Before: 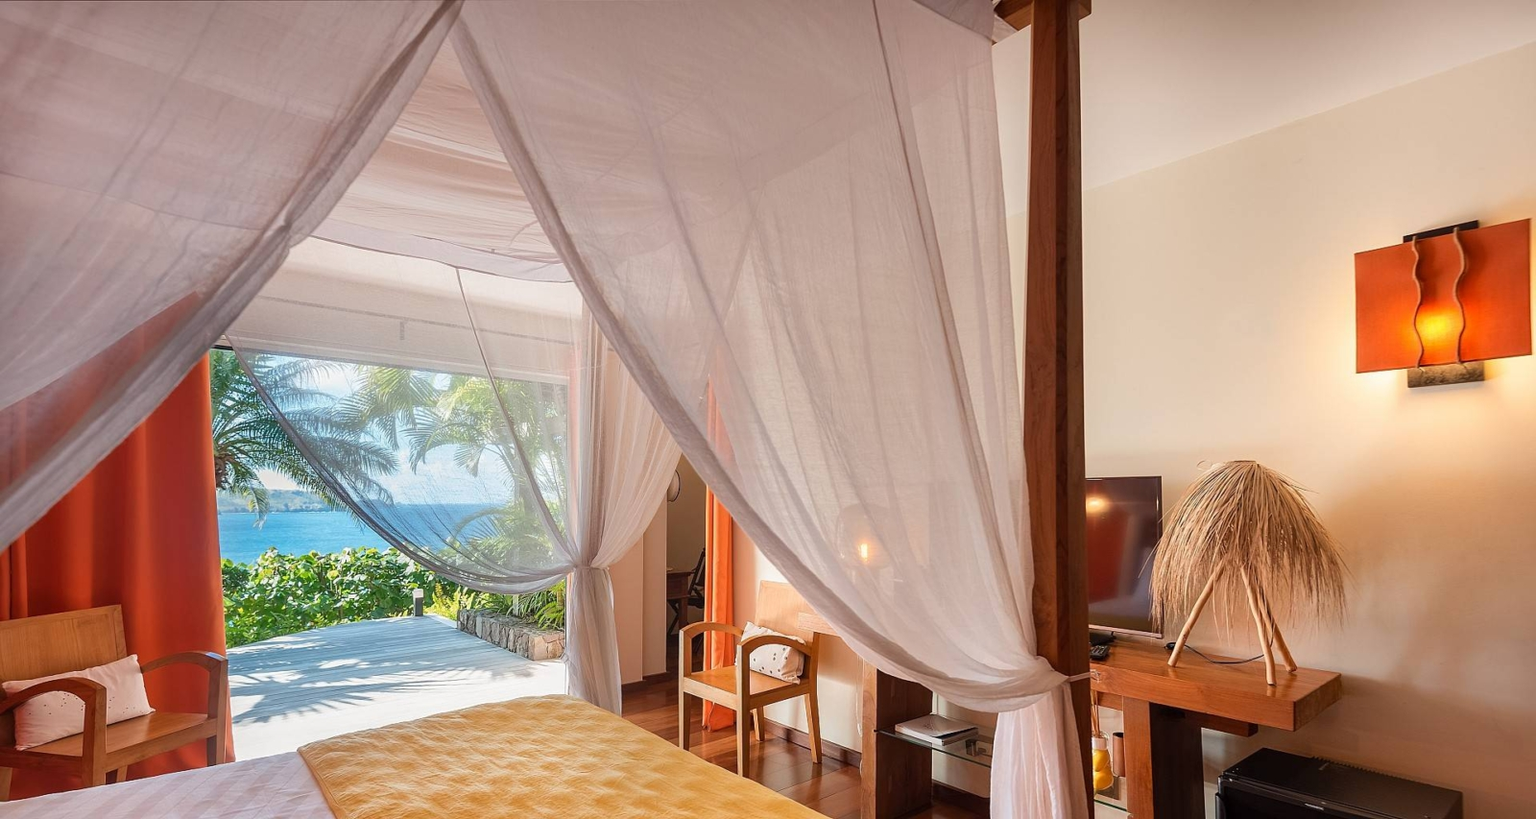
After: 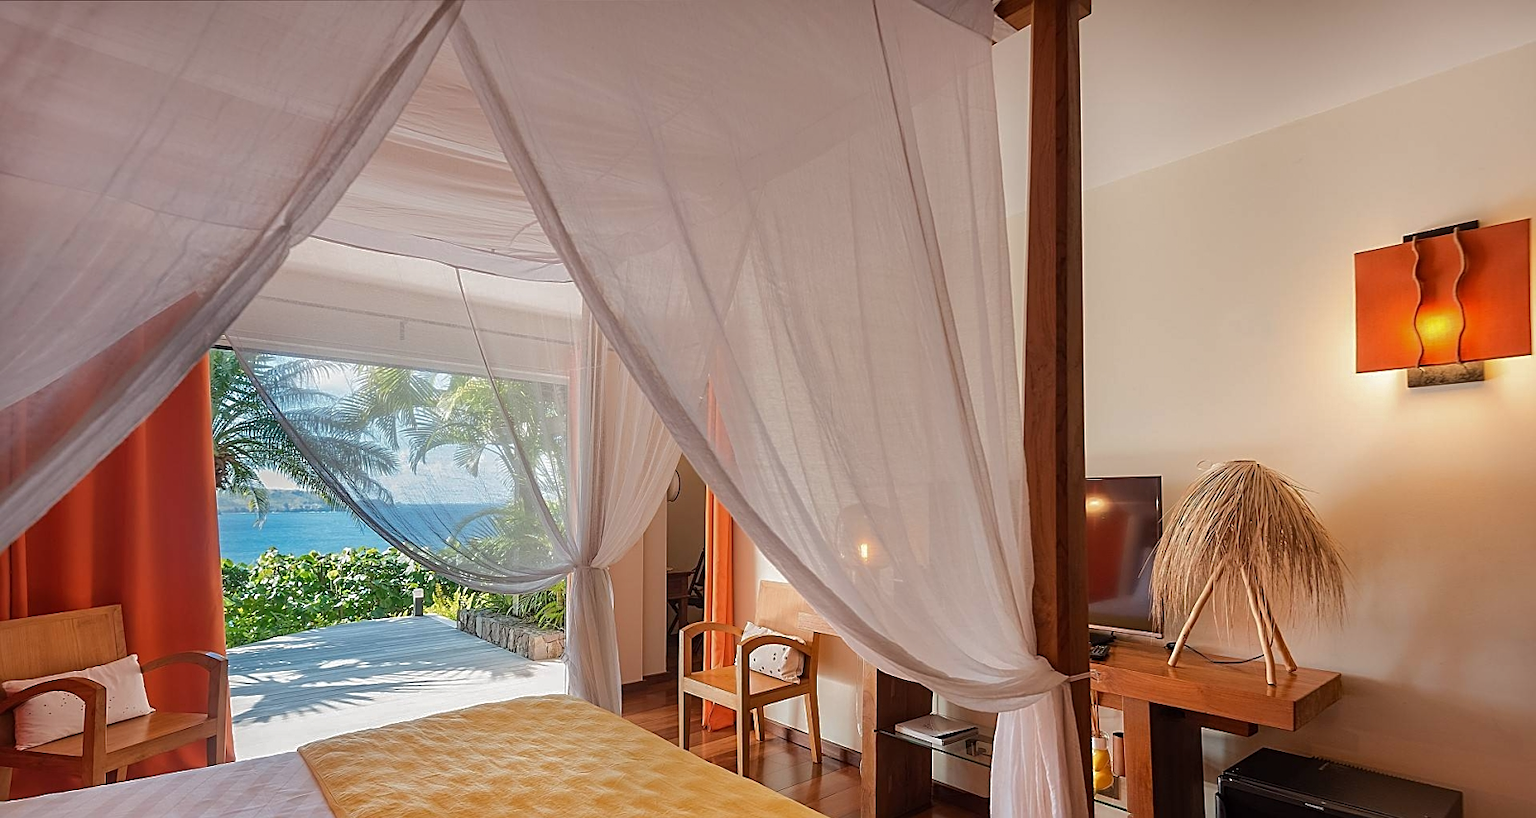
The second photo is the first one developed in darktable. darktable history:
sharpen: on, module defaults
rgb curve: curves: ch0 [(0, 0) (0.175, 0.154) (0.785, 0.663) (1, 1)]
